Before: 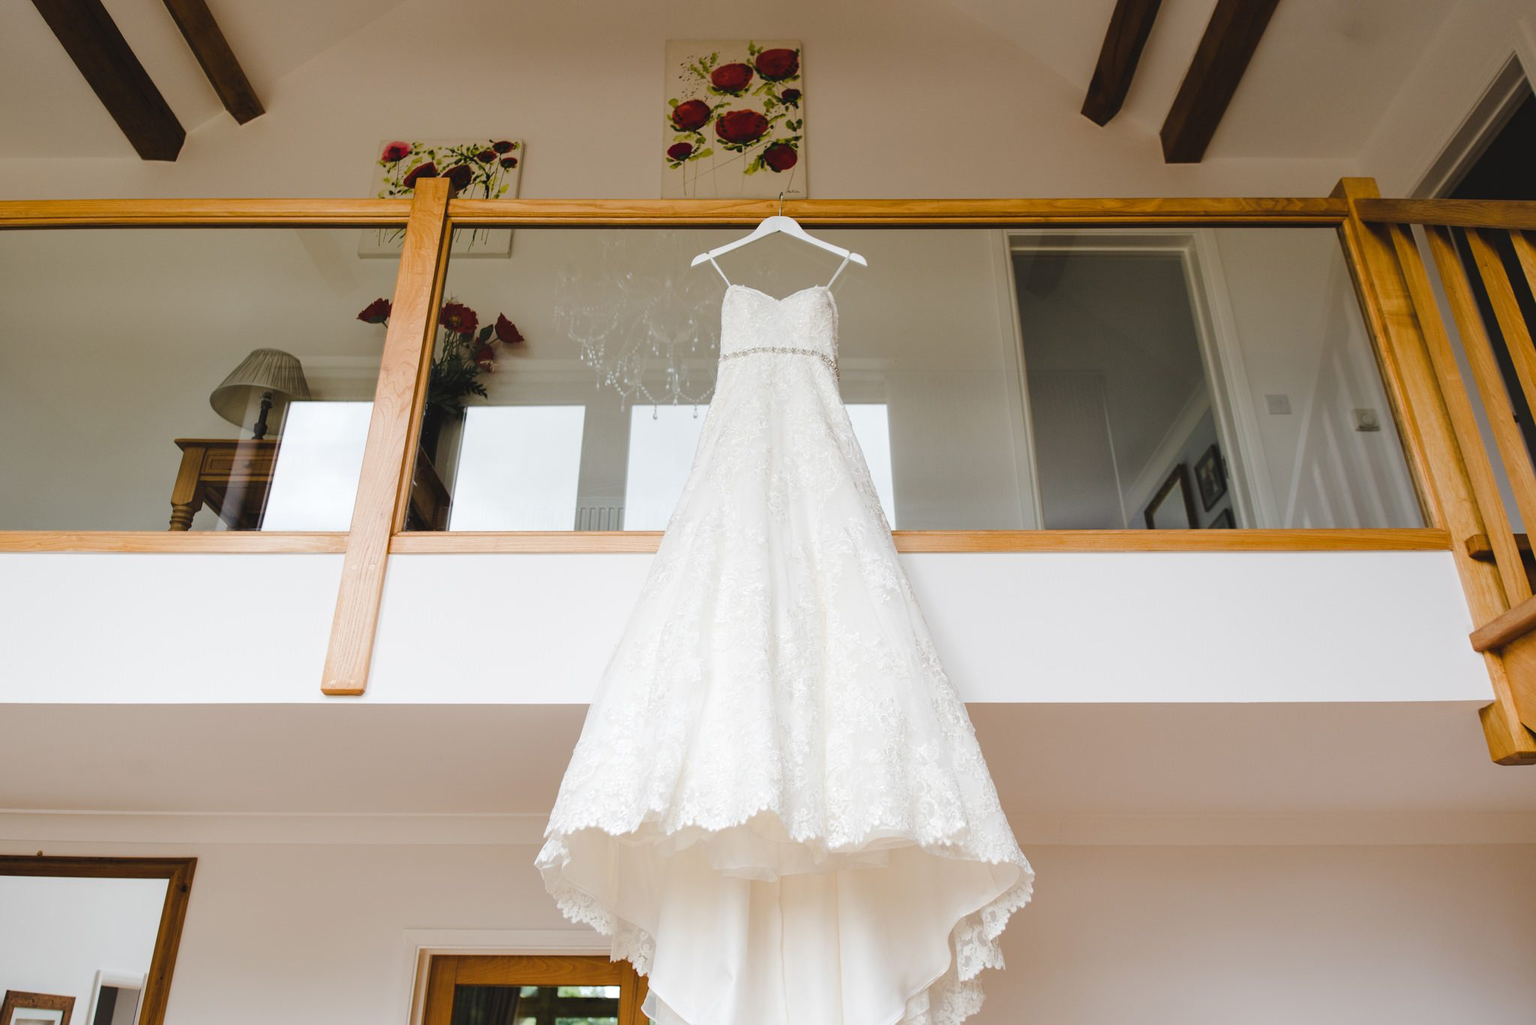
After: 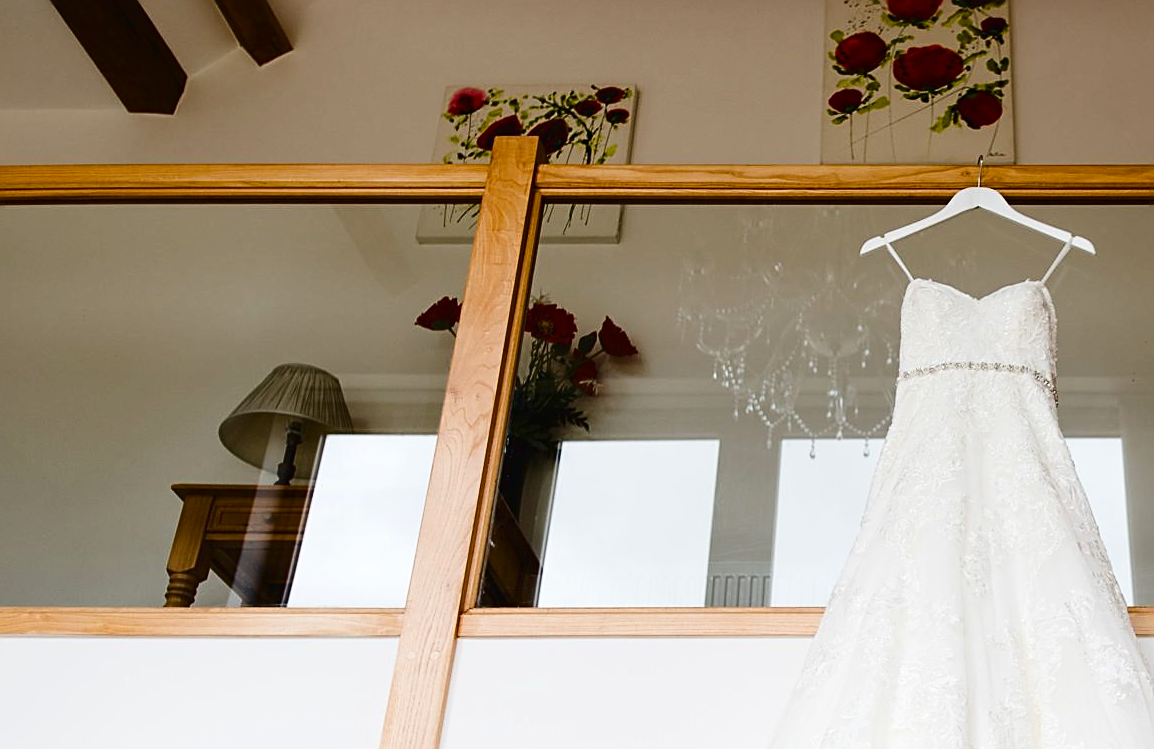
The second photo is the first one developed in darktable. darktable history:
crop and rotate: left 3.026%, top 7.422%, right 40.605%, bottom 37.767%
contrast brightness saturation: contrast 0.2, brightness -0.113, saturation 0.103
sharpen: on, module defaults
